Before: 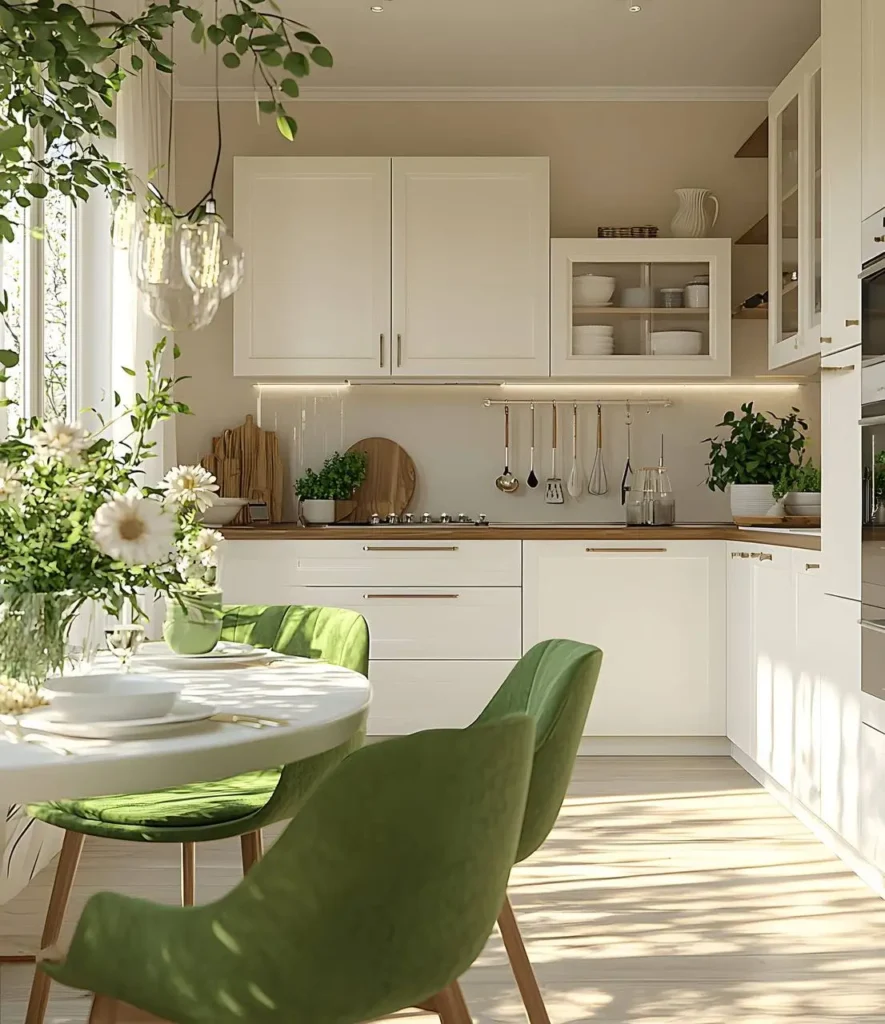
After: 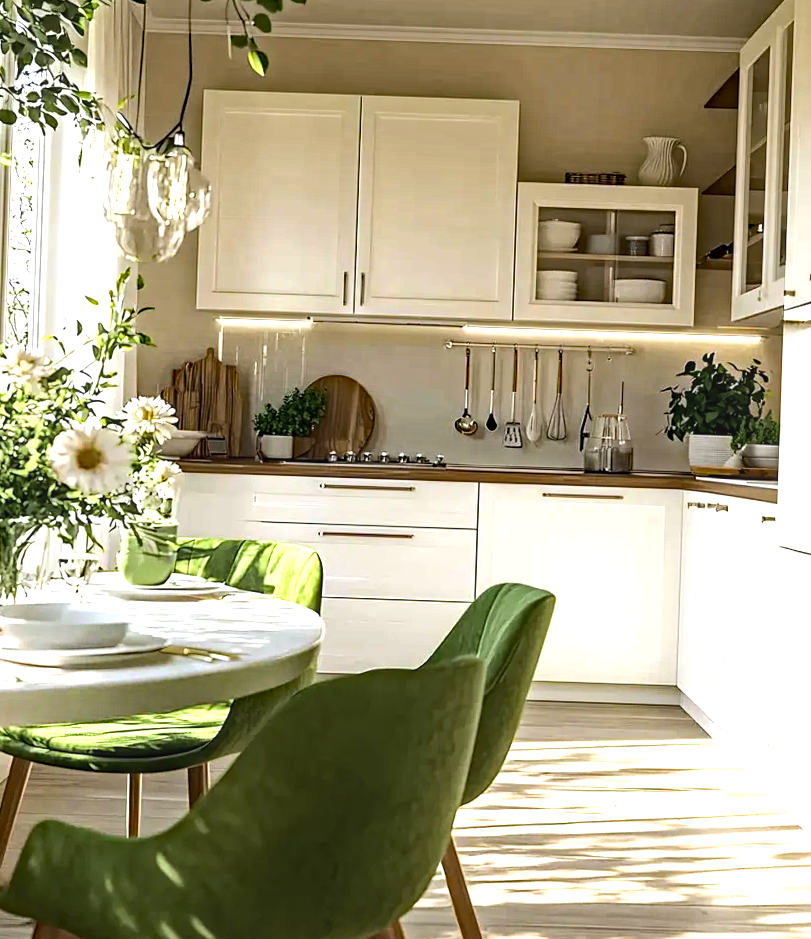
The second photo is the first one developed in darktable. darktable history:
local contrast: on, module defaults
haze removal: strength 0.5, distance 0.43, compatibility mode true, adaptive false
white balance: red 0.984, blue 1.059
crop and rotate: angle -1.96°, left 3.097%, top 4.154%, right 1.586%, bottom 0.529%
tone equalizer: -8 EV -1.08 EV, -7 EV -1.01 EV, -6 EV -0.867 EV, -5 EV -0.578 EV, -3 EV 0.578 EV, -2 EV 0.867 EV, -1 EV 1.01 EV, +0 EV 1.08 EV, edges refinement/feathering 500, mask exposure compensation -1.57 EV, preserve details no
